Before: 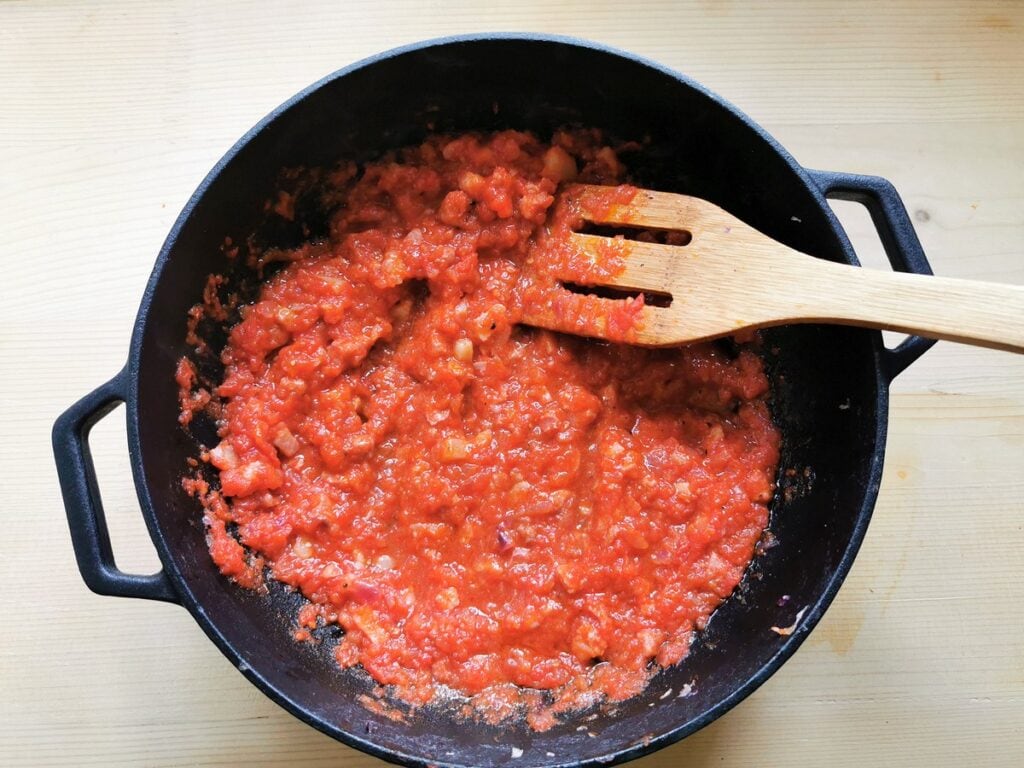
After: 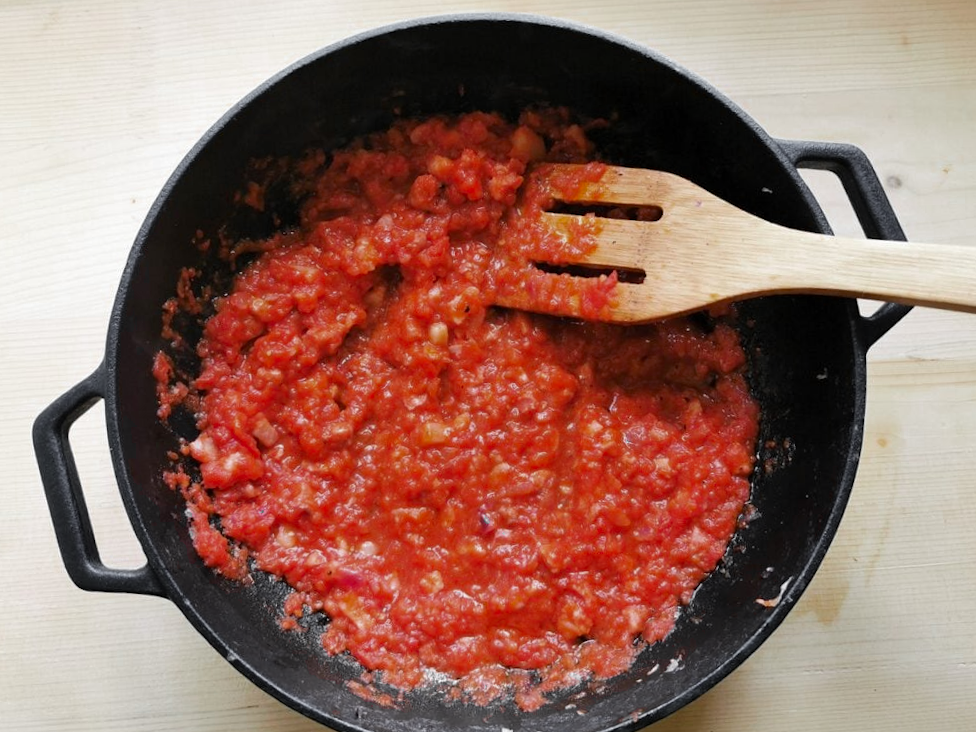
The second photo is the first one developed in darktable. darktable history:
rotate and perspective: rotation -2.12°, lens shift (vertical) 0.009, lens shift (horizontal) -0.008, automatic cropping original format, crop left 0.036, crop right 0.964, crop top 0.05, crop bottom 0.959
color zones: curves: ch0 [(0.004, 0.388) (0.125, 0.392) (0.25, 0.404) (0.375, 0.5) (0.5, 0.5) (0.625, 0.5) (0.75, 0.5) (0.875, 0.5)]; ch1 [(0, 0.5) (0.125, 0.5) (0.25, 0.5) (0.375, 0.124) (0.524, 0.124) (0.645, 0.128) (0.789, 0.132) (0.914, 0.096) (0.998, 0.068)]
